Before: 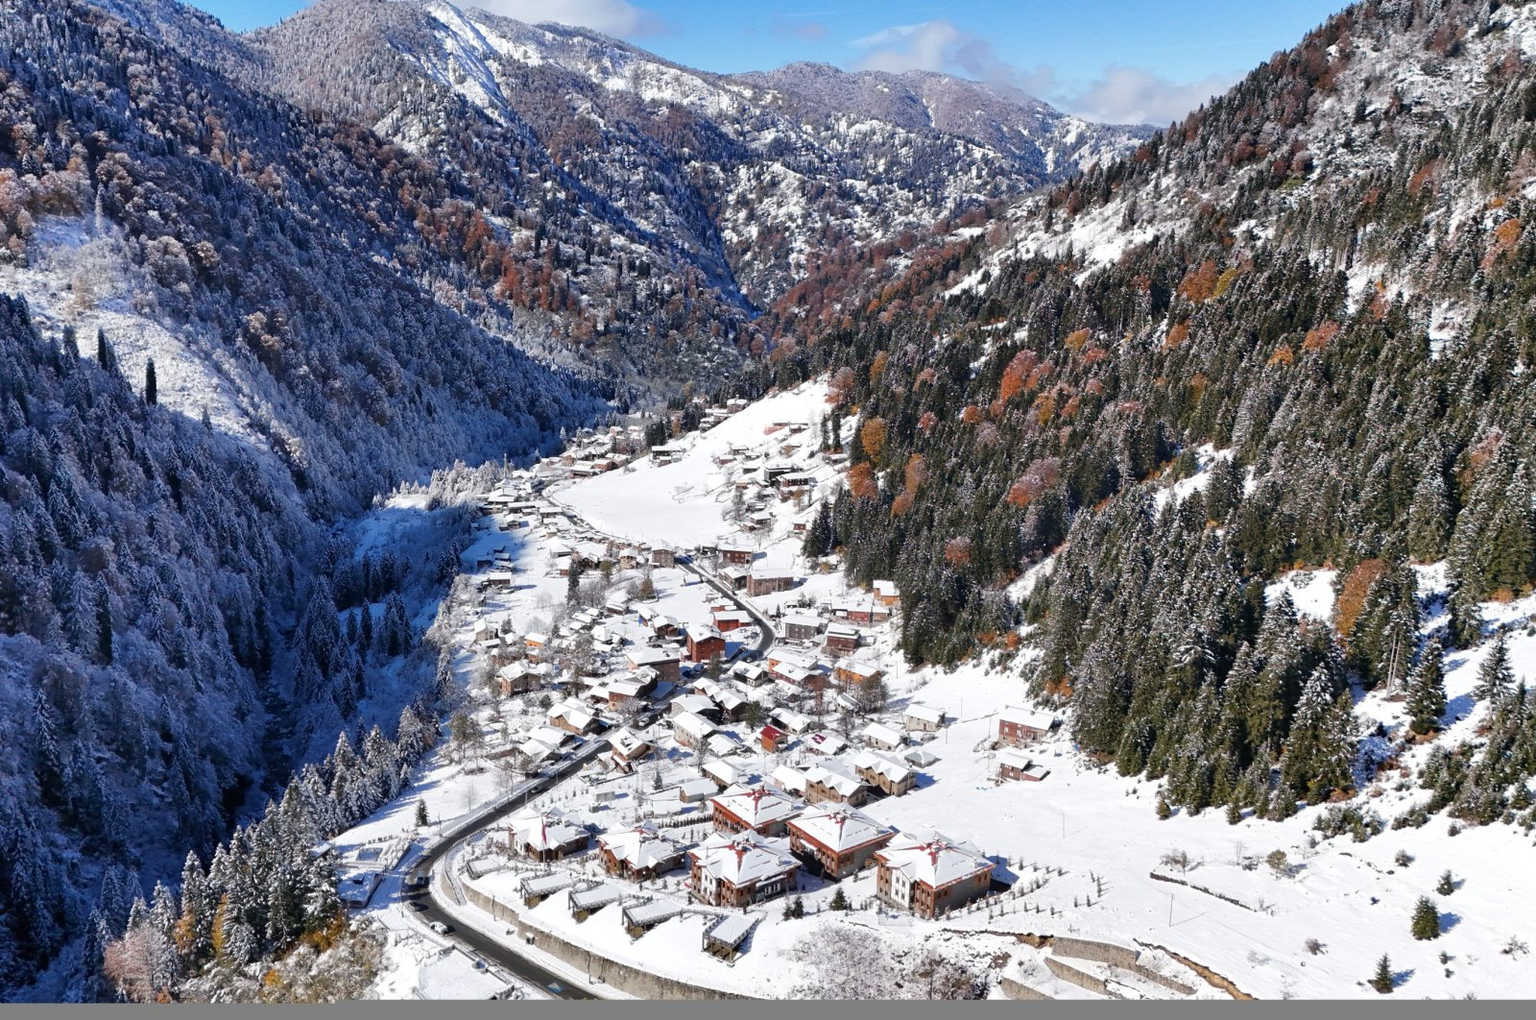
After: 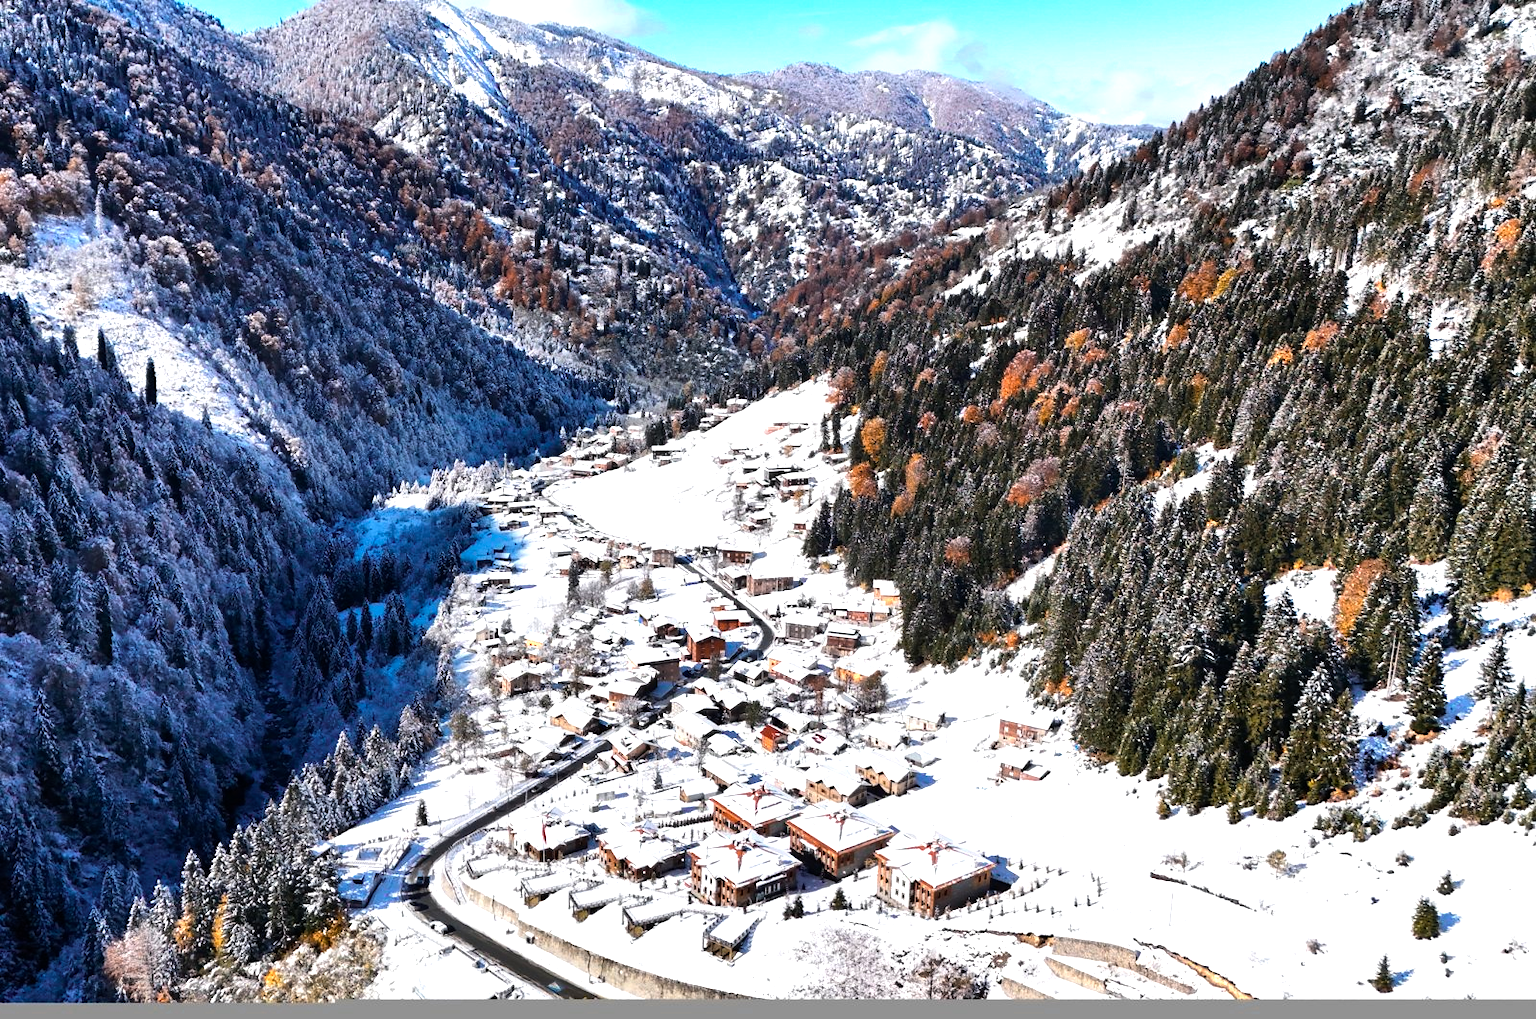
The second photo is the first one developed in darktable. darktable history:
tone equalizer: -8 EV -0.75 EV, -7 EV -0.7 EV, -6 EV -0.6 EV, -5 EV -0.4 EV, -3 EV 0.4 EV, -2 EV 0.6 EV, -1 EV 0.7 EV, +0 EV 0.75 EV, edges refinement/feathering 500, mask exposure compensation -1.57 EV, preserve details no
color balance rgb: perceptual saturation grading › global saturation 25%, global vibrance 20%
color zones: curves: ch0 [(0.018, 0.548) (0.197, 0.654) (0.425, 0.447) (0.605, 0.658) (0.732, 0.579)]; ch1 [(0.105, 0.531) (0.224, 0.531) (0.386, 0.39) (0.618, 0.456) (0.732, 0.456) (0.956, 0.421)]; ch2 [(0.039, 0.583) (0.215, 0.465) (0.399, 0.544) (0.465, 0.548) (0.614, 0.447) (0.724, 0.43) (0.882, 0.623) (0.956, 0.632)]
